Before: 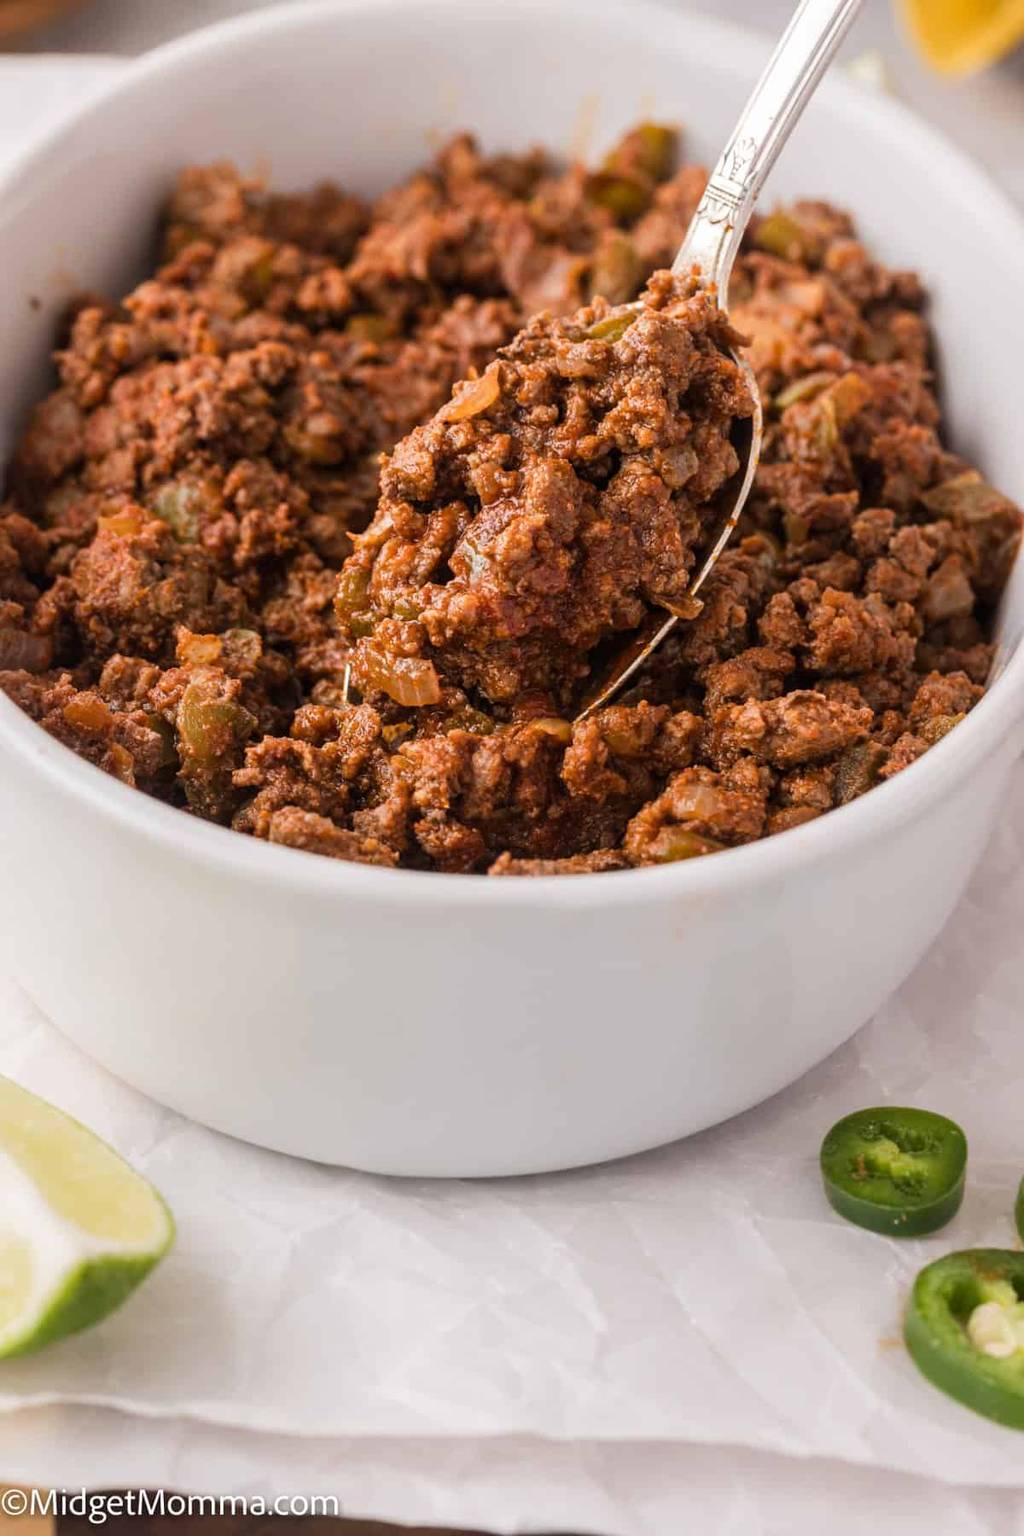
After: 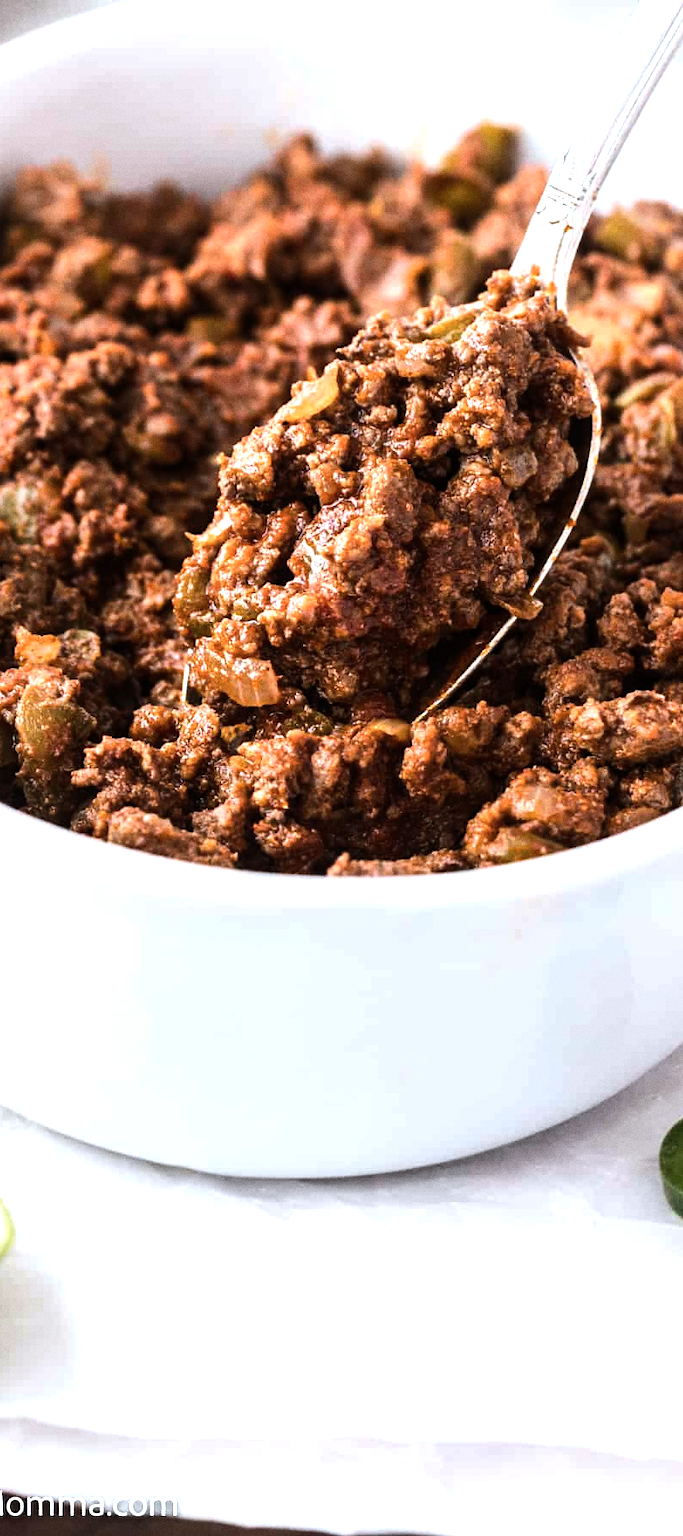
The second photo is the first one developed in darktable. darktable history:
color correction: highlights a* -4.18, highlights b* -10.81
tone equalizer: -8 EV -1.08 EV, -7 EV -1.01 EV, -6 EV -0.867 EV, -5 EV -0.578 EV, -3 EV 0.578 EV, -2 EV 0.867 EV, -1 EV 1.01 EV, +0 EV 1.08 EV, edges refinement/feathering 500, mask exposure compensation -1.57 EV, preserve details no
grain: on, module defaults
crop and rotate: left 15.754%, right 17.579%
